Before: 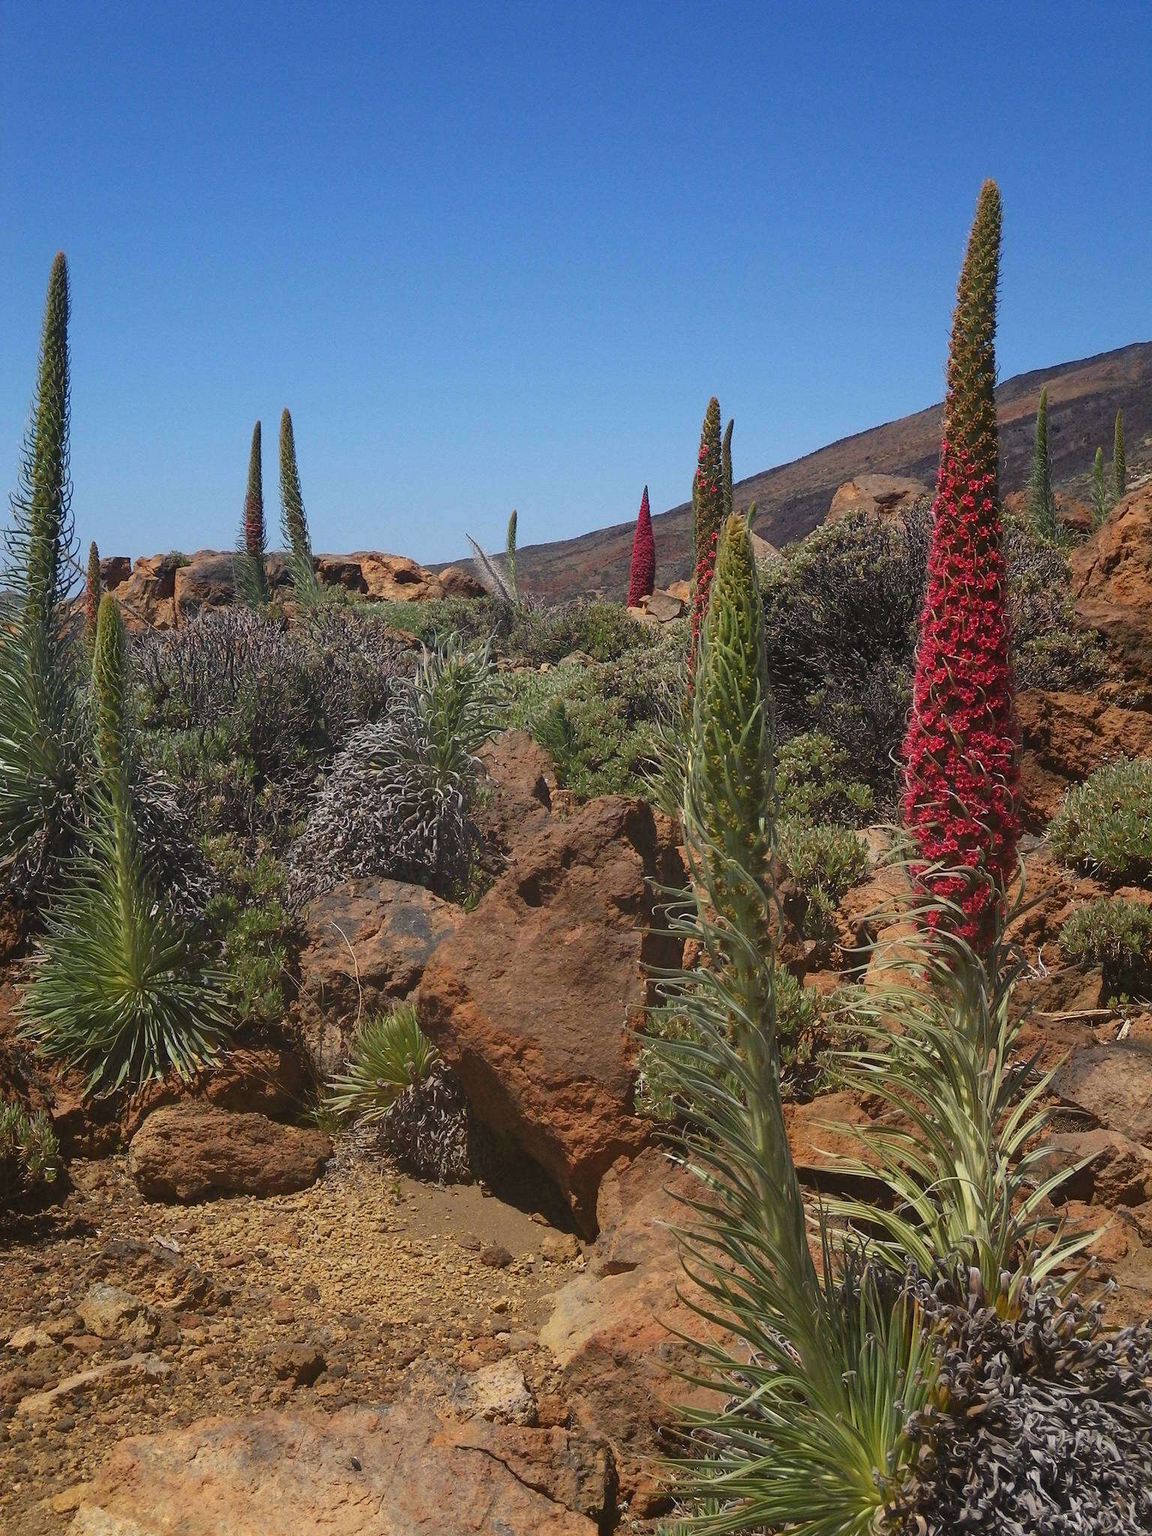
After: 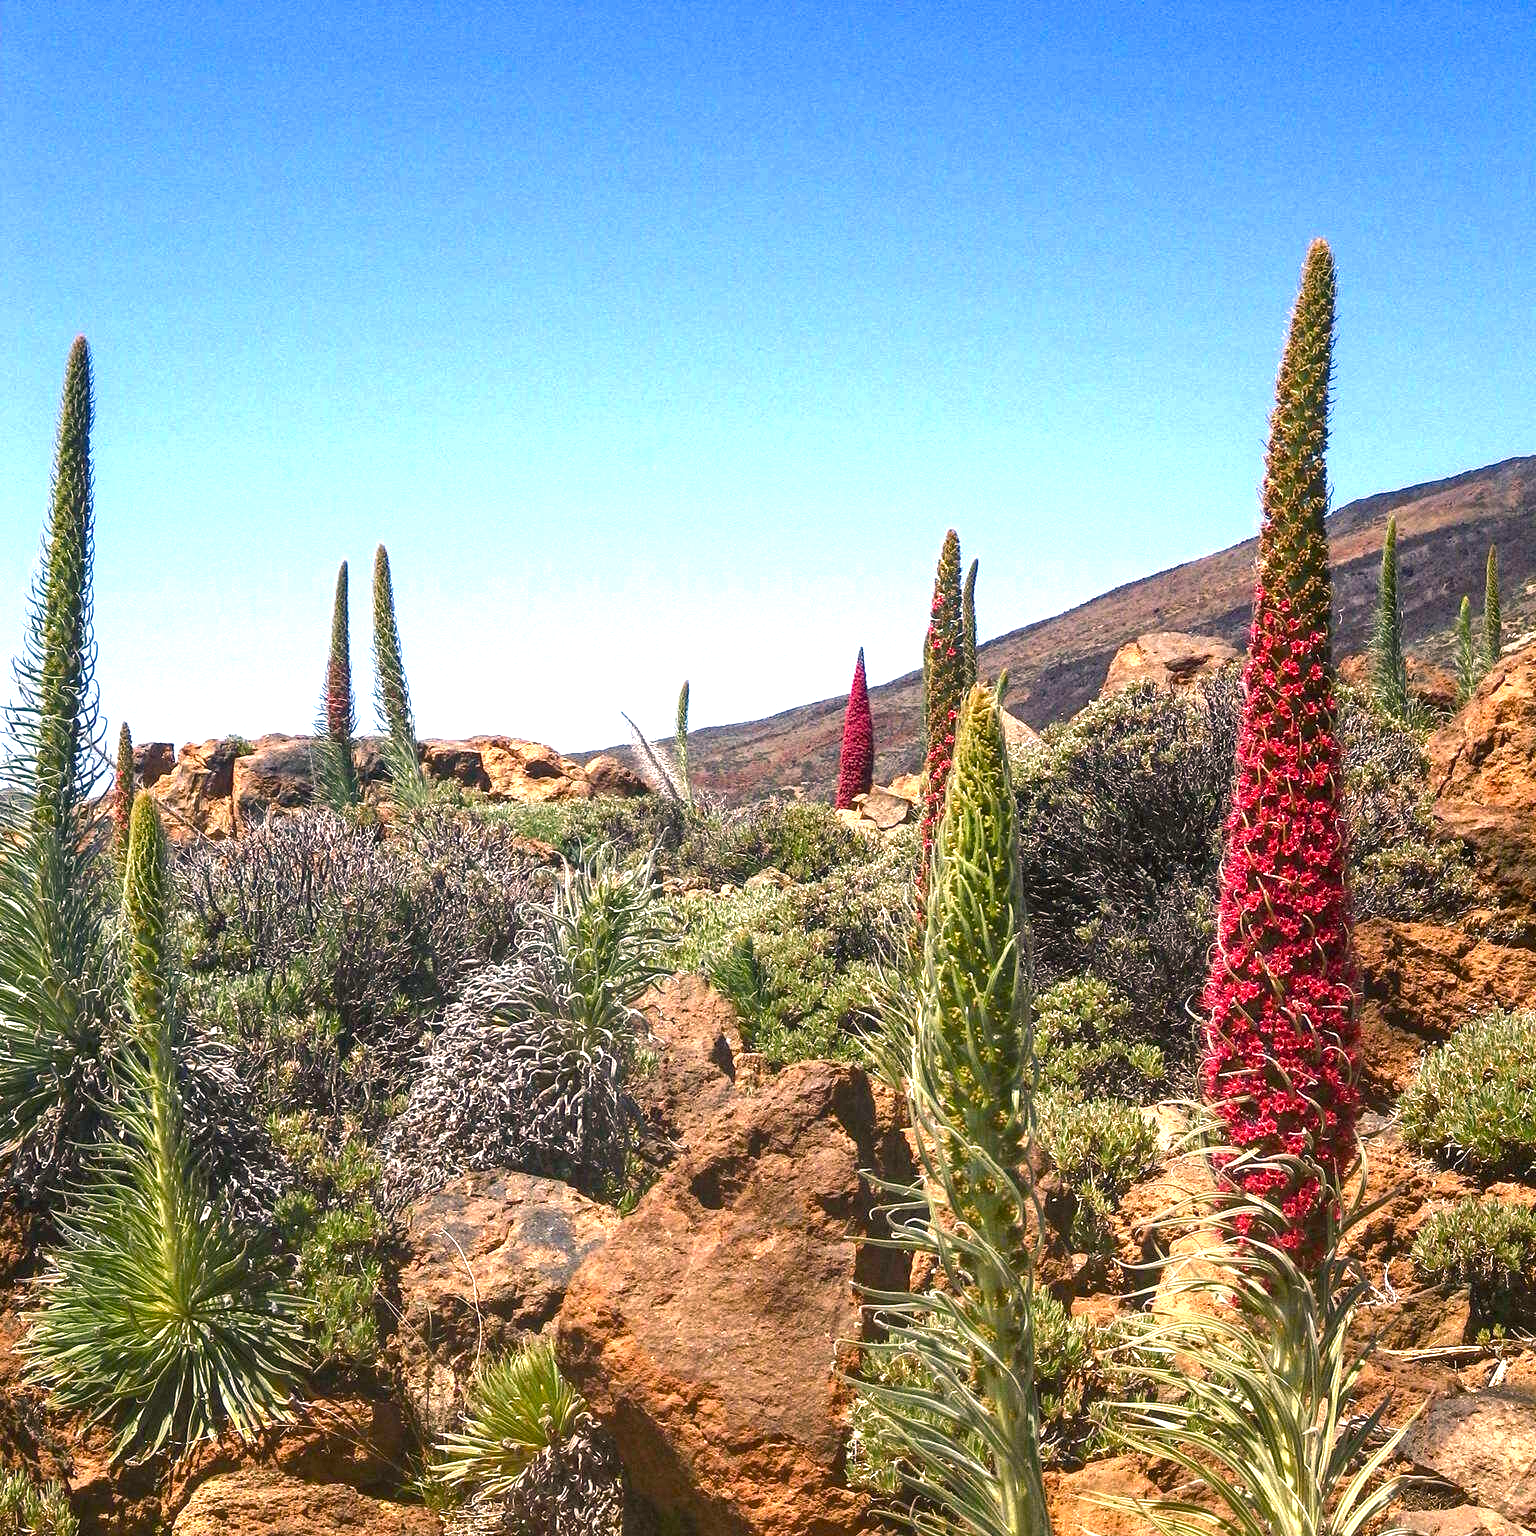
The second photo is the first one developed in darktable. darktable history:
crop: bottom 24.988%
color balance rgb: shadows lift › chroma 2%, shadows lift › hue 185.64°, power › luminance 1.48%, highlights gain › chroma 3%, highlights gain › hue 54.51°, global offset › luminance -0.4%, perceptual saturation grading › highlights -18.47%, perceptual saturation grading › mid-tones 6.62%, perceptual saturation grading › shadows 28.22%, perceptual brilliance grading › highlights 15.68%, perceptual brilliance grading › shadows -14.29%, global vibrance 25.96%, contrast 6.45%
local contrast: on, module defaults
exposure: black level correction 0, exposure 1 EV, compensate exposure bias true, compensate highlight preservation false
